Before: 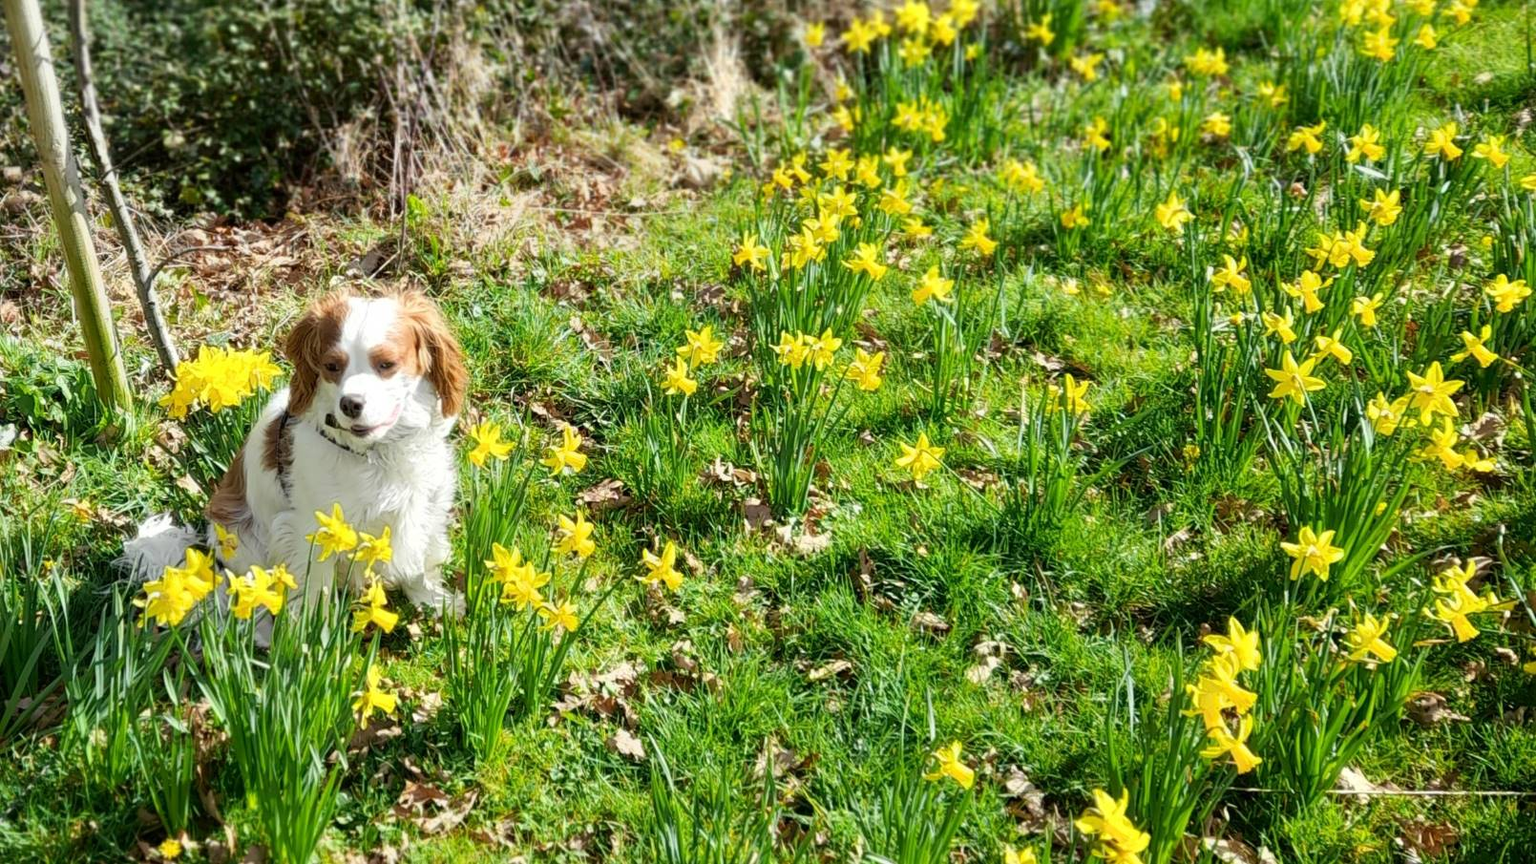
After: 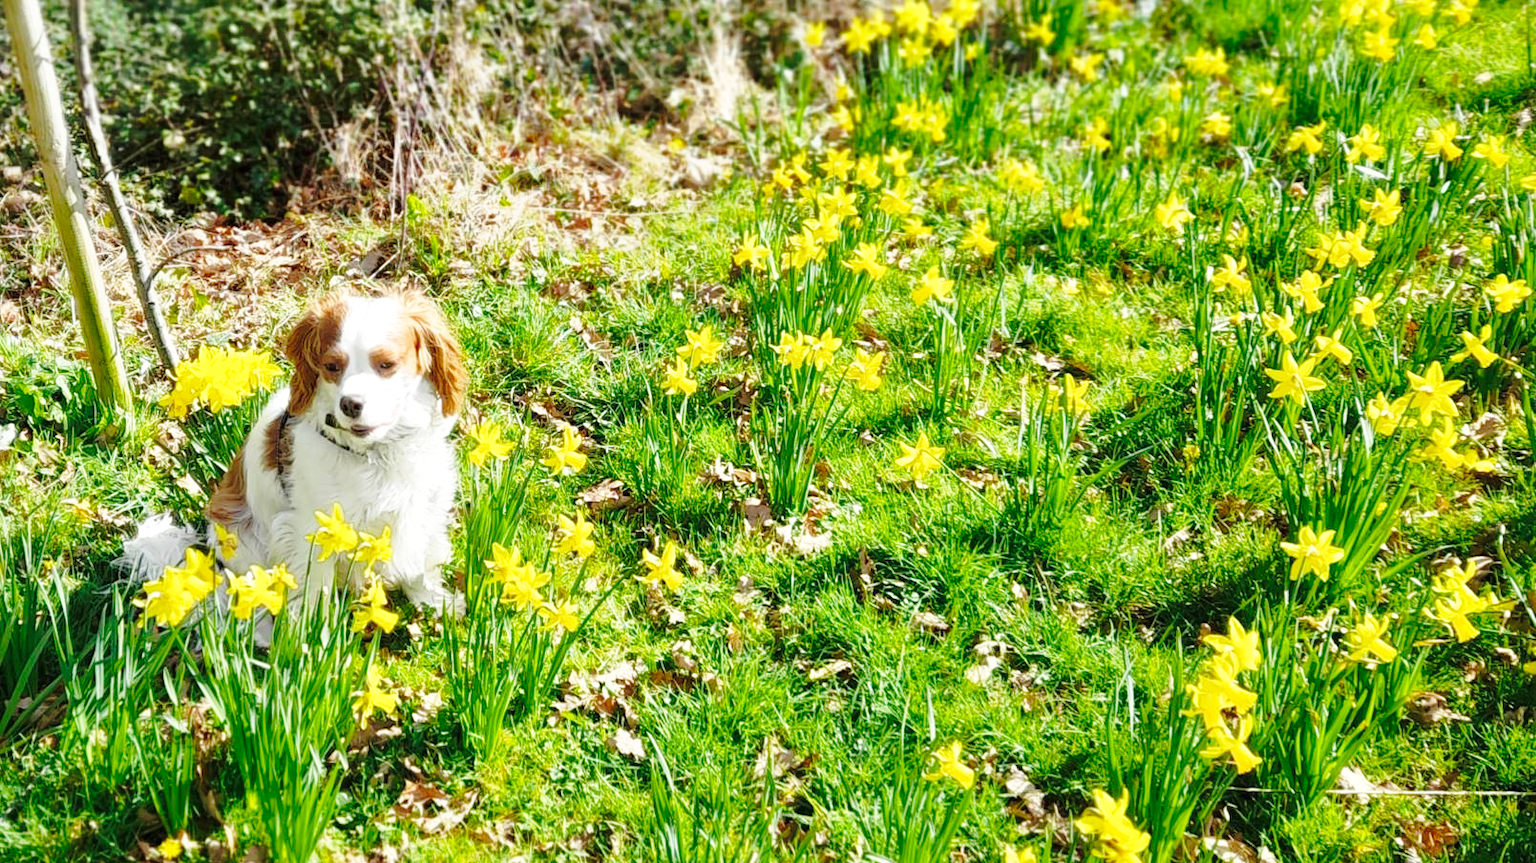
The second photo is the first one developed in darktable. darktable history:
shadows and highlights: on, module defaults
base curve: curves: ch0 [(0, 0) (0.032, 0.037) (0.105, 0.228) (0.435, 0.76) (0.856, 0.983) (1, 1)], preserve colors none
